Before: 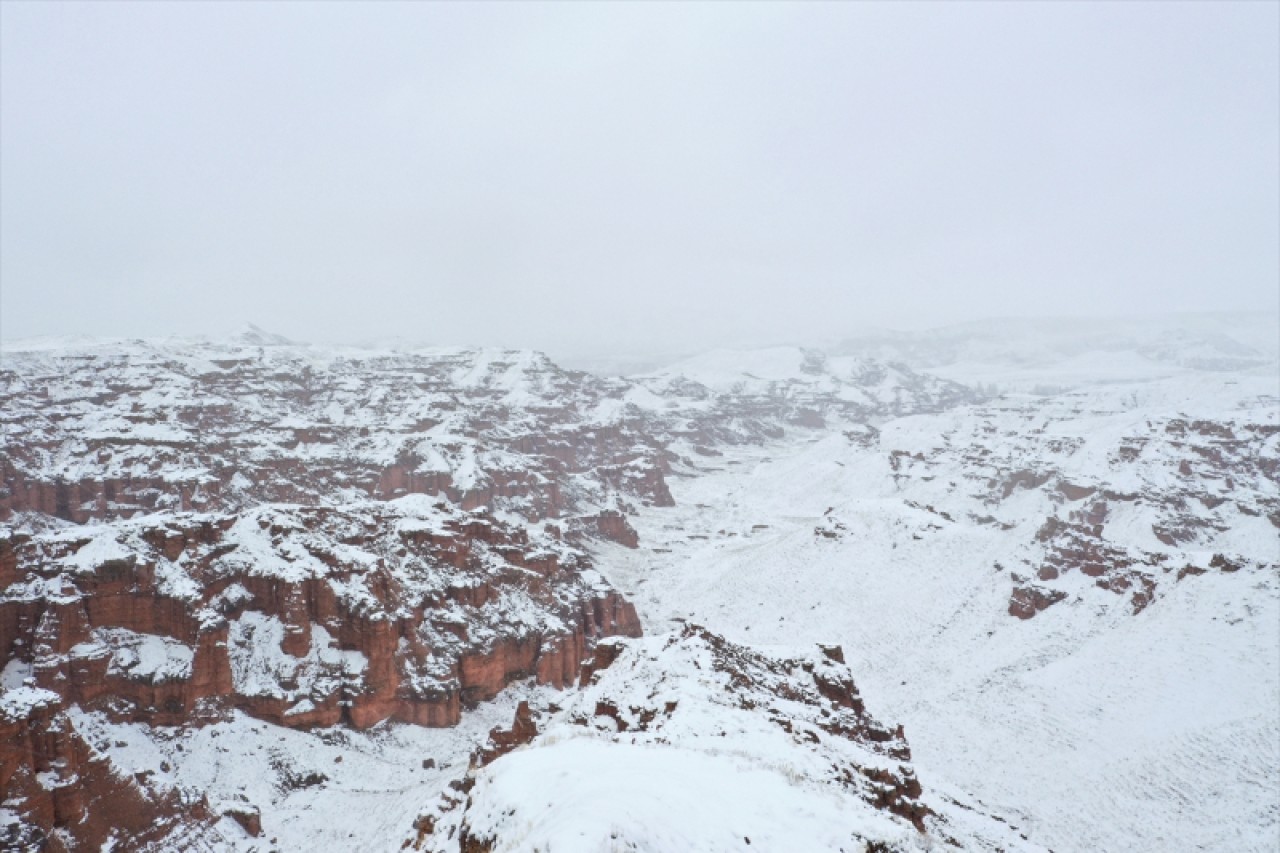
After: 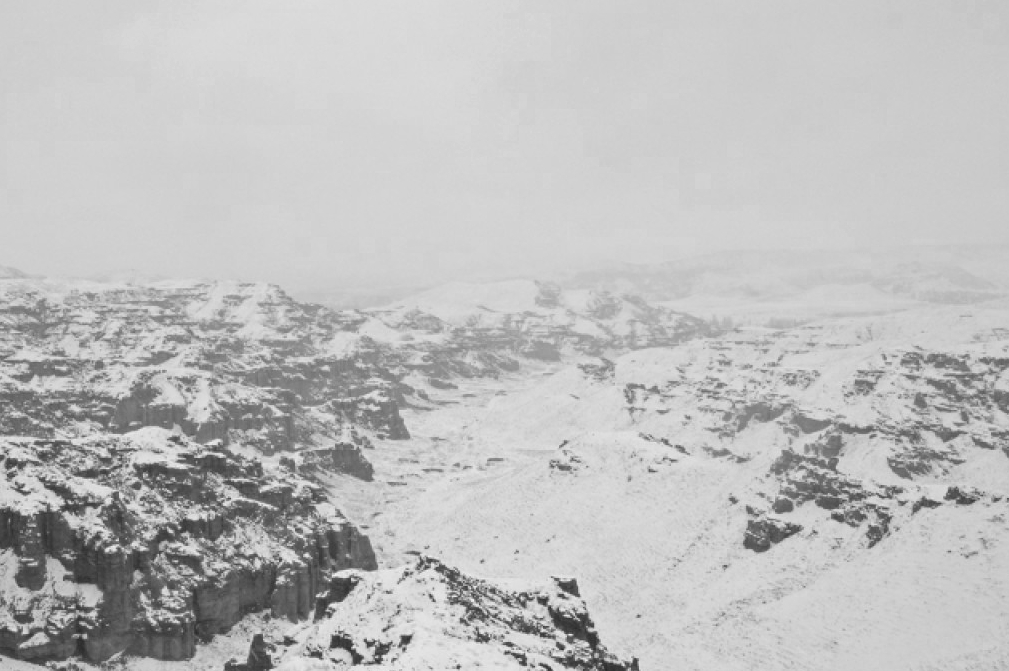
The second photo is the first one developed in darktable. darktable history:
crop and rotate: left 20.74%, top 7.912%, right 0.375%, bottom 13.378%
monochrome: size 1
velvia: on, module defaults
color zones: curves: ch0 [(0.826, 0.353)]; ch1 [(0.242, 0.647) (0.889, 0.342)]; ch2 [(0.246, 0.089) (0.969, 0.068)]
